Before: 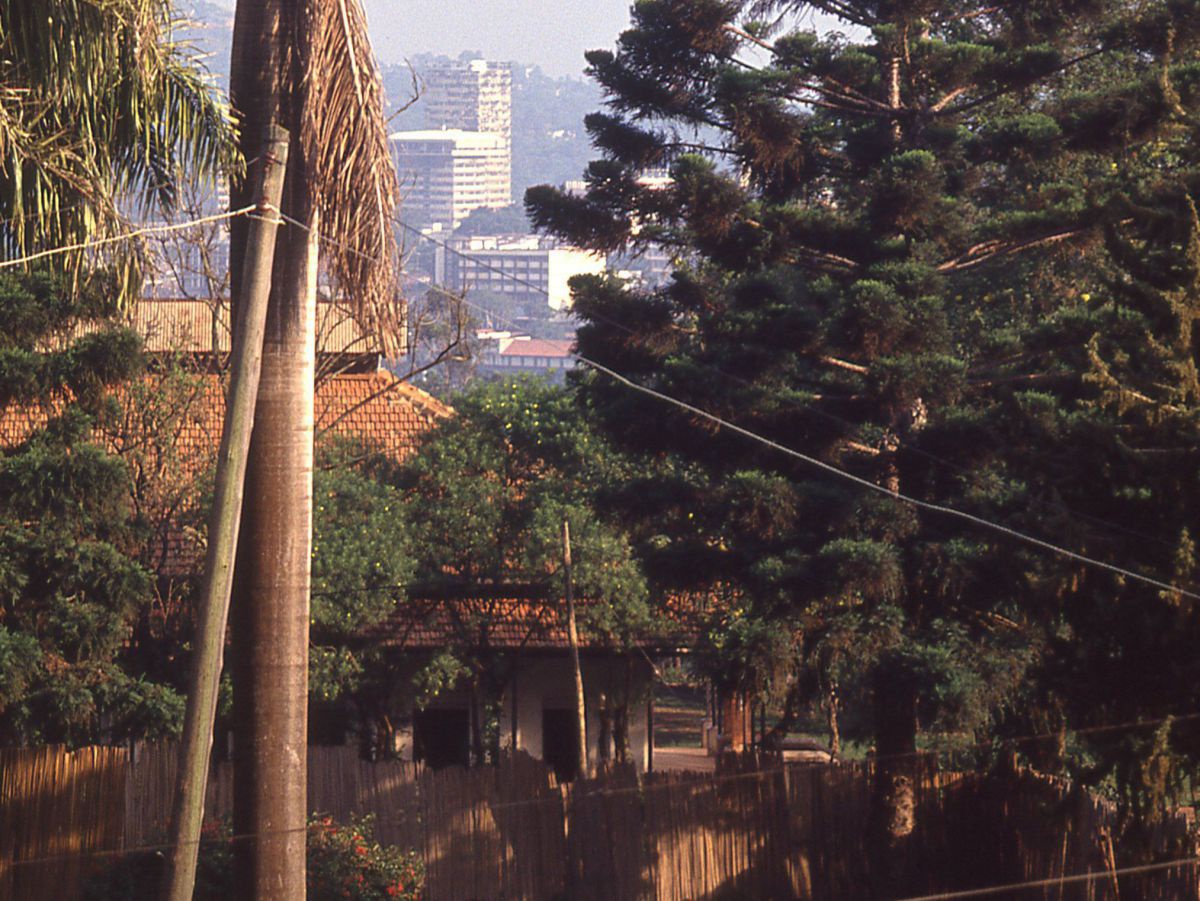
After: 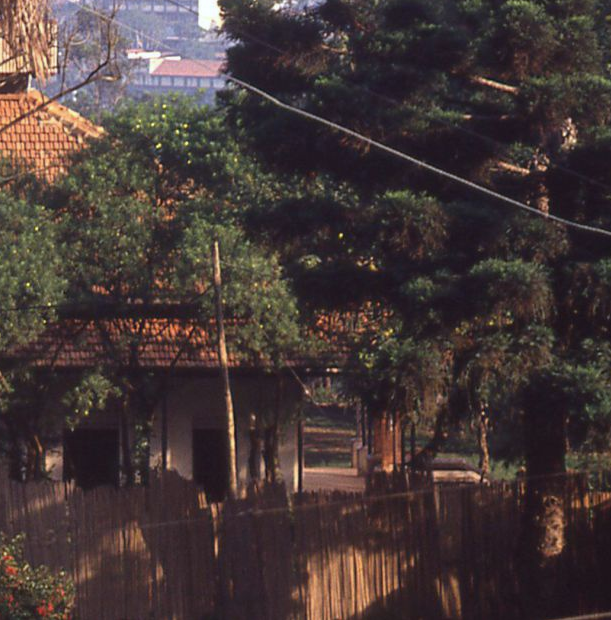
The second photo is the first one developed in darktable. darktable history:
crop and rotate: left 29.237%, top 31.152%, right 19.807%
white balance: red 0.976, blue 1.04
